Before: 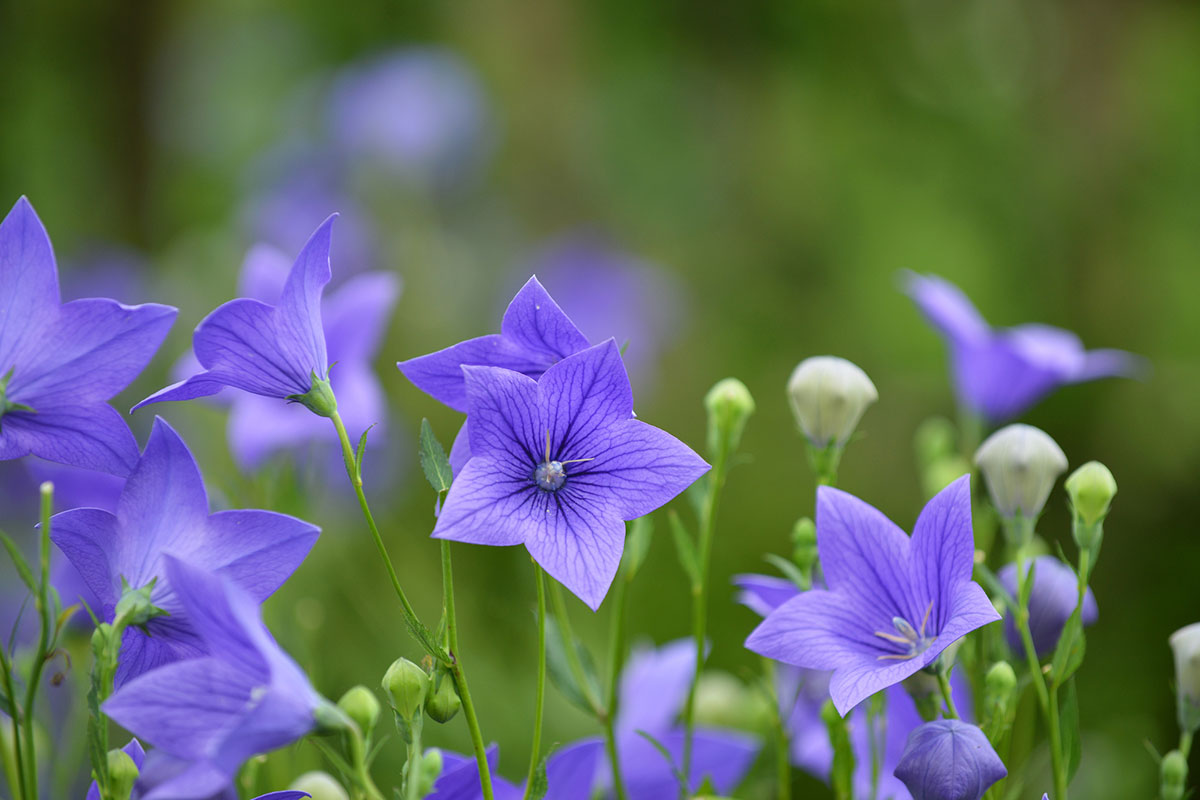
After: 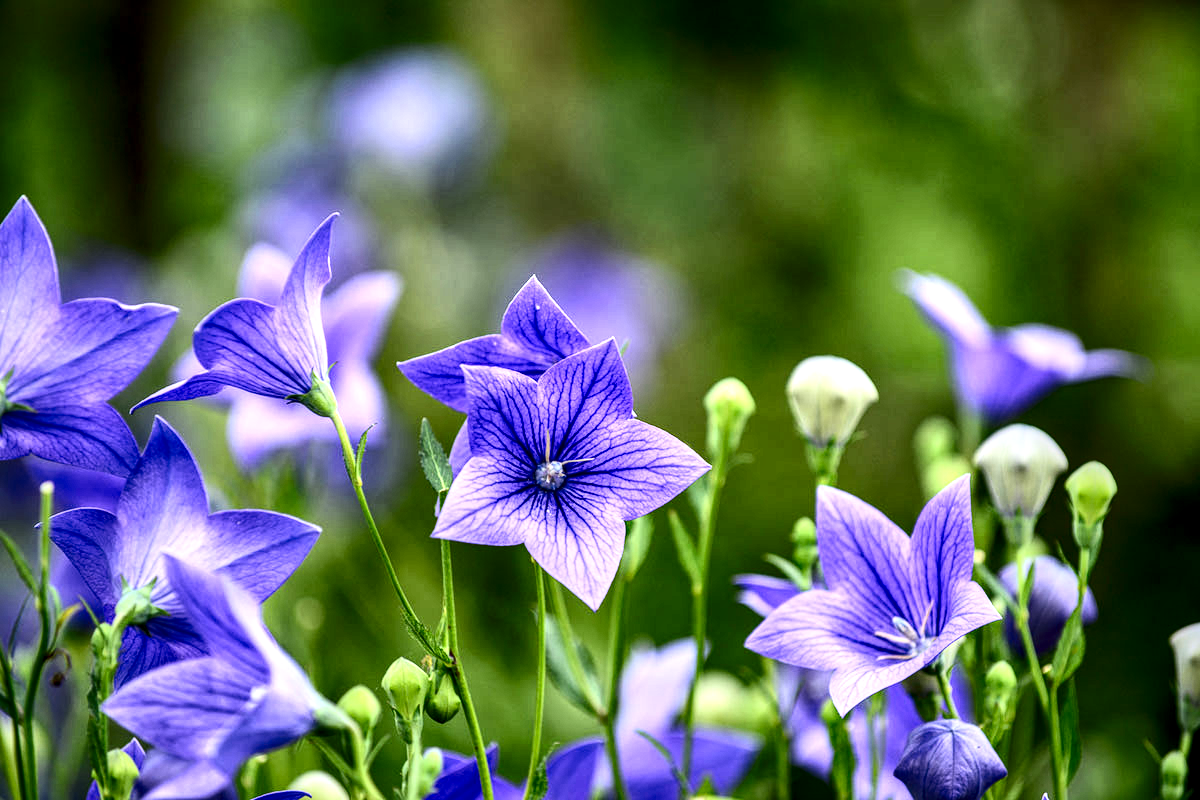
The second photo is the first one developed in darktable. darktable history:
contrast brightness saturation: contrast 0.4, brightness 0.05, saturation 0.25
local contrast: highlights 20%, shadows 70%, detail 170%
